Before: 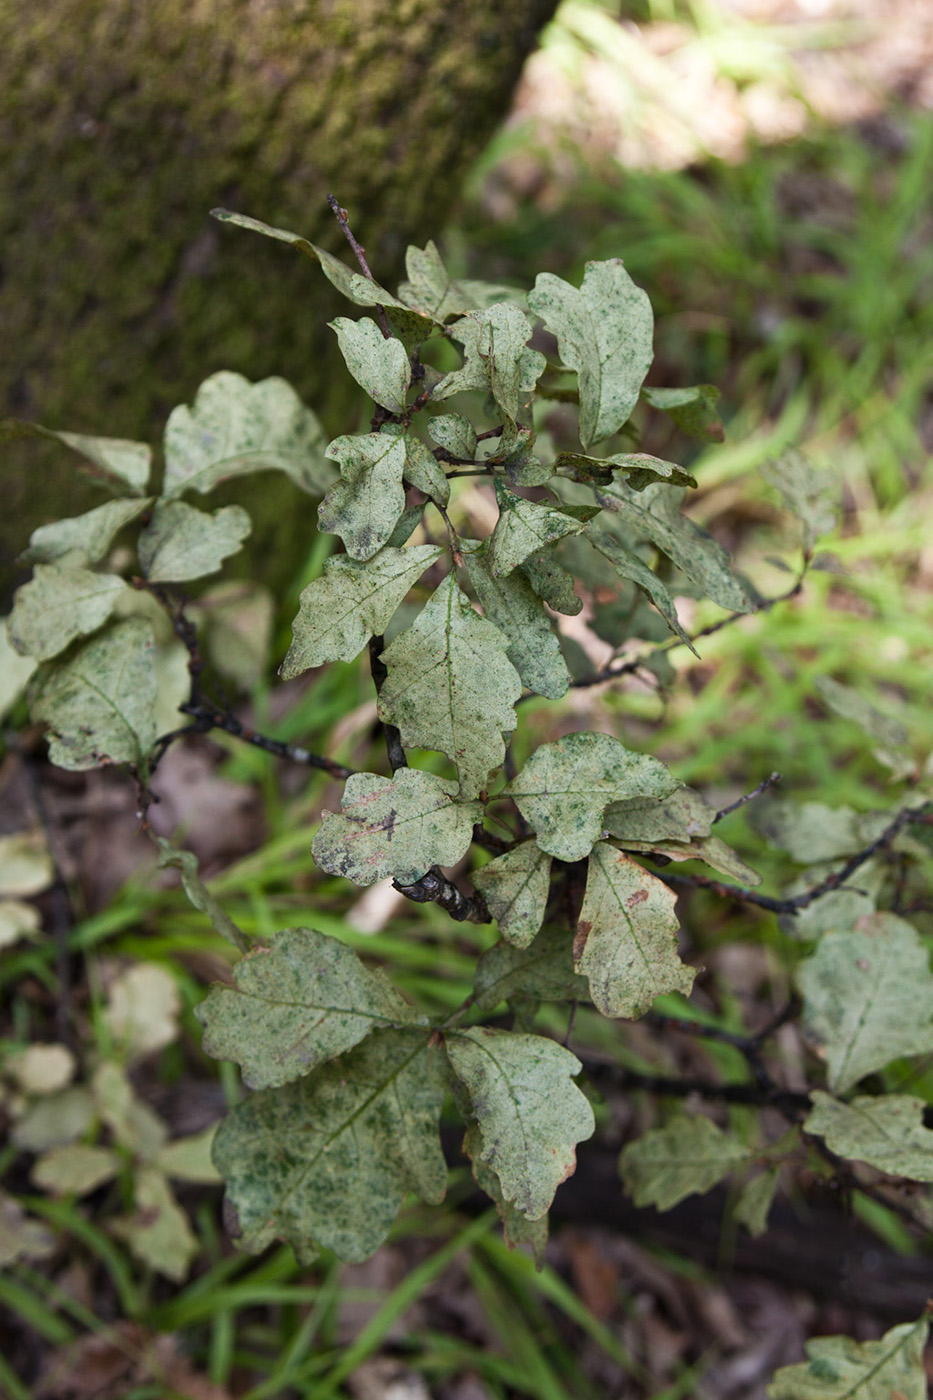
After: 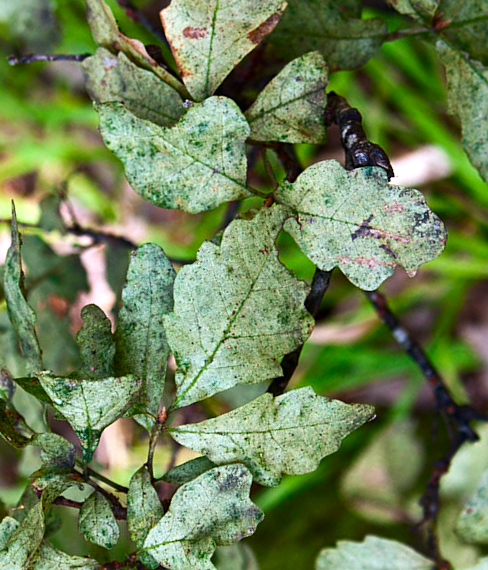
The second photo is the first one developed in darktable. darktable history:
contrast brightness saturation: contrast 0.125, brightness -0.118, saturation 0.2
crop and rotate: angle 147.3°, left 9.127%, top 15.575%, right 4.424%, bottom 17.059%
color calibration: illuminant as shot in camera, x 0.358, y 0.373, temperature 4628.91 K
sharpen: amount 0.216
color correction: highlights b* 0.062, saturation 1.26
exposure: exposure 0.55 EV, compensate exposure bias true, compensate highlight preservation false
